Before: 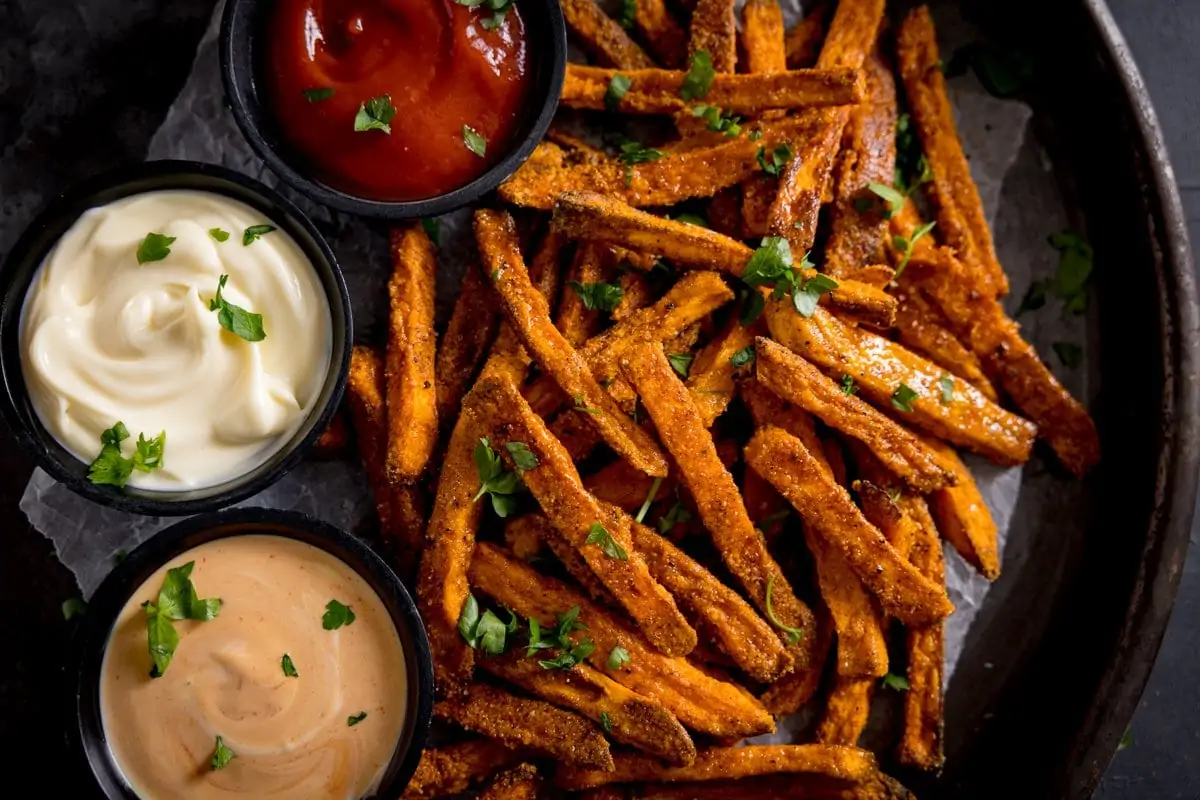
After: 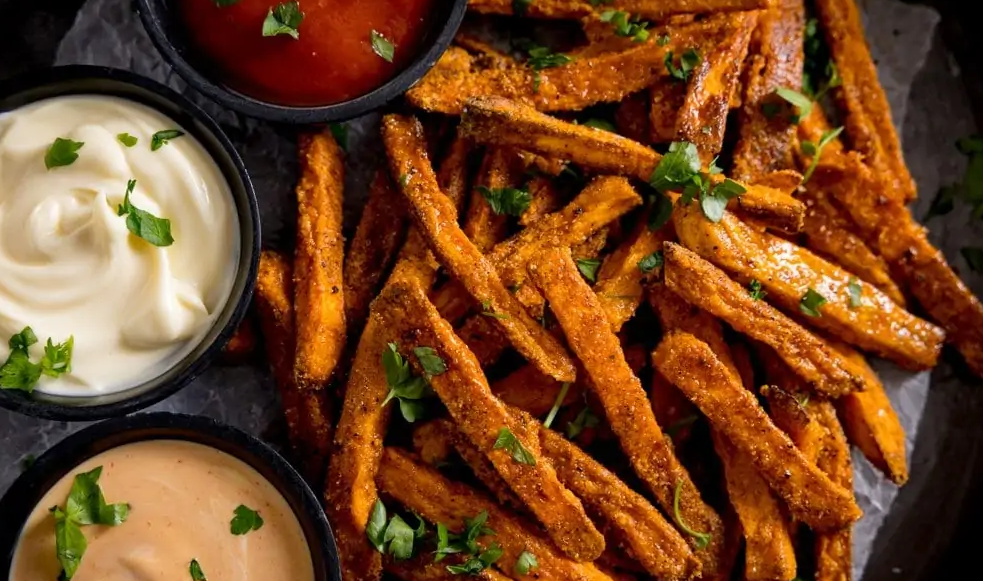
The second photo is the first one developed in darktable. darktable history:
crop: left 7.739%, top 11.892%, right 10.311%, bottom 15.408%
